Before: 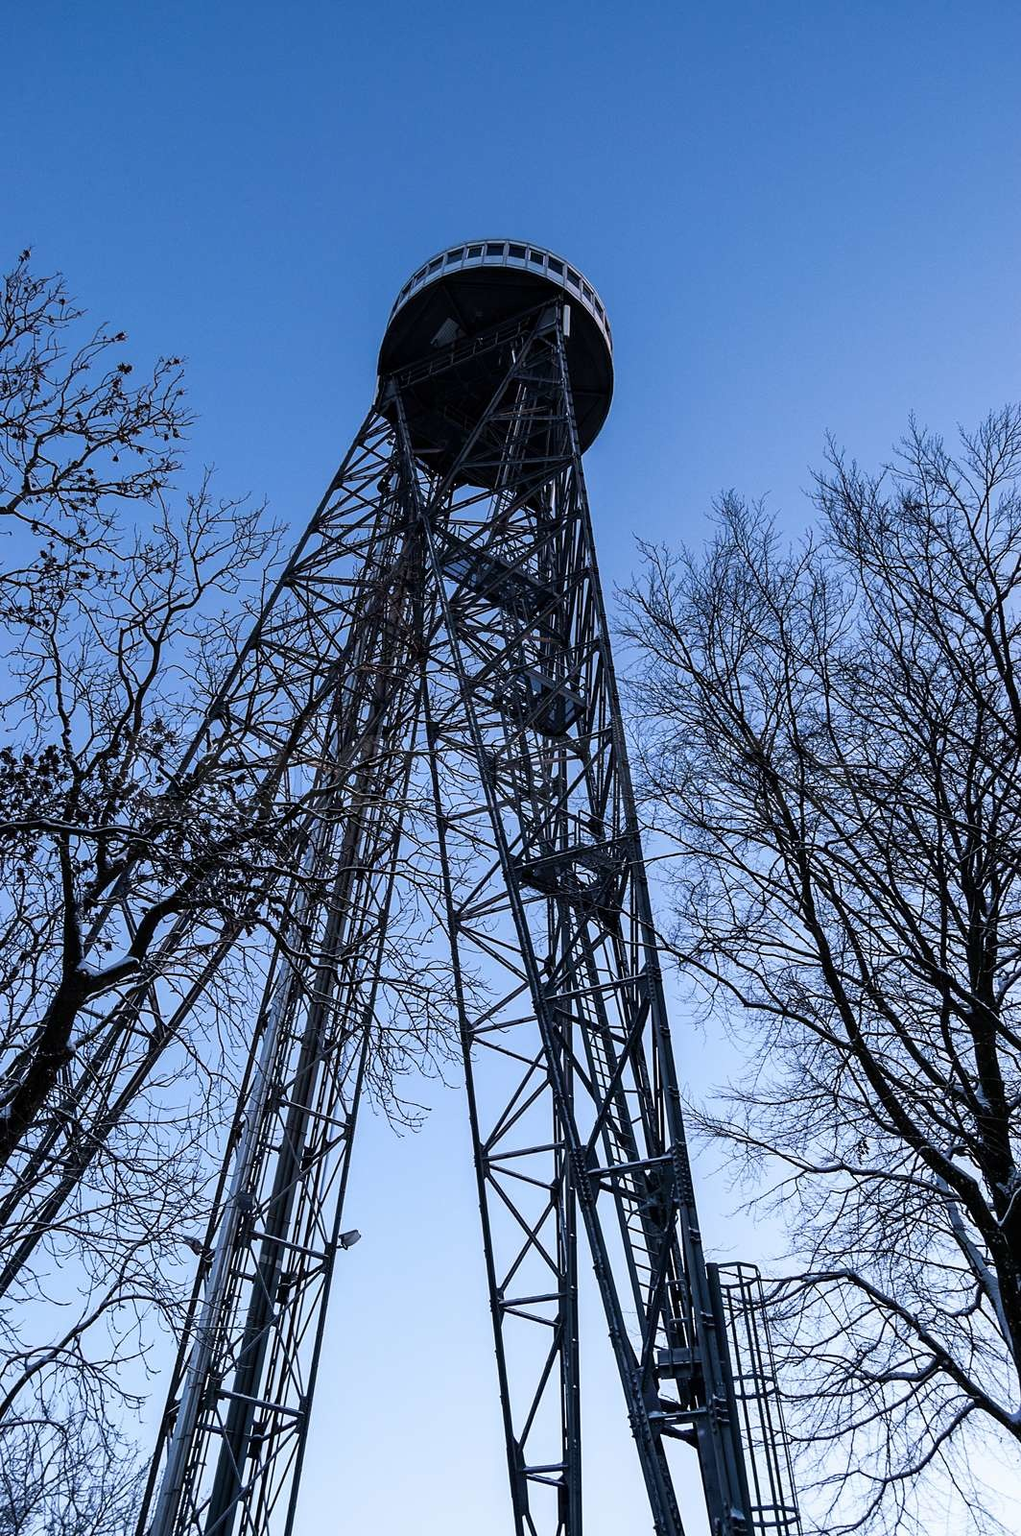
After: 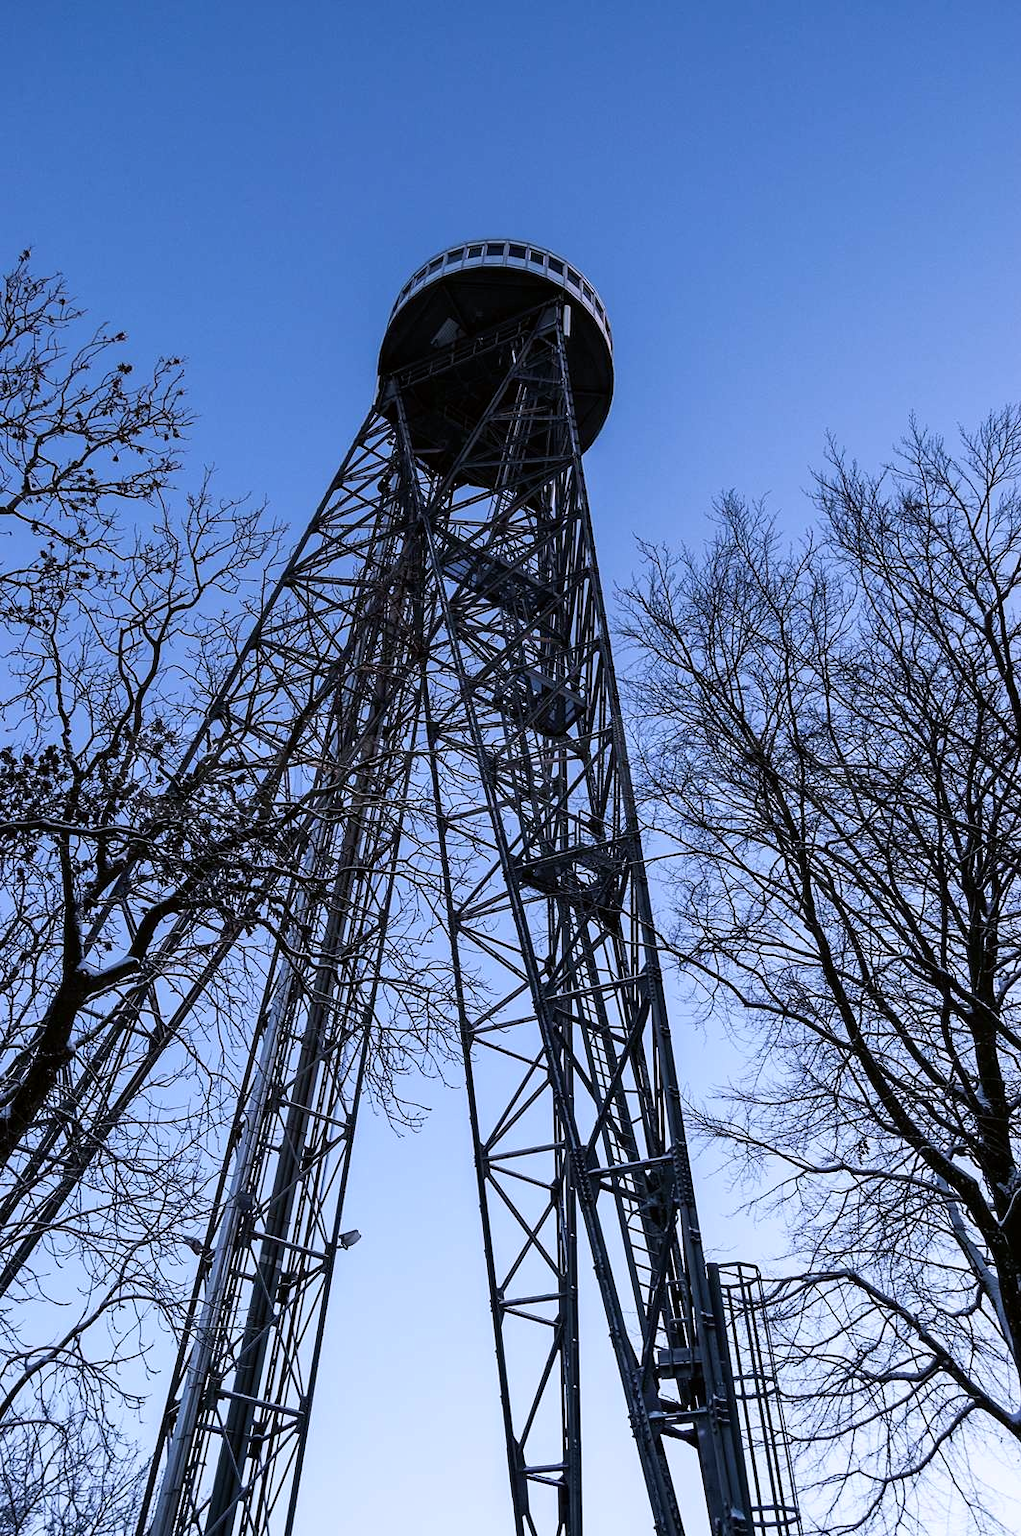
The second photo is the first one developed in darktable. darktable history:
color correction: highlights a* 3.12, highlights b* -1.55, shadows a* -0.101, shadows b* 2.52, saturation 0.98
white balance: red 0.974, blue 1.044
